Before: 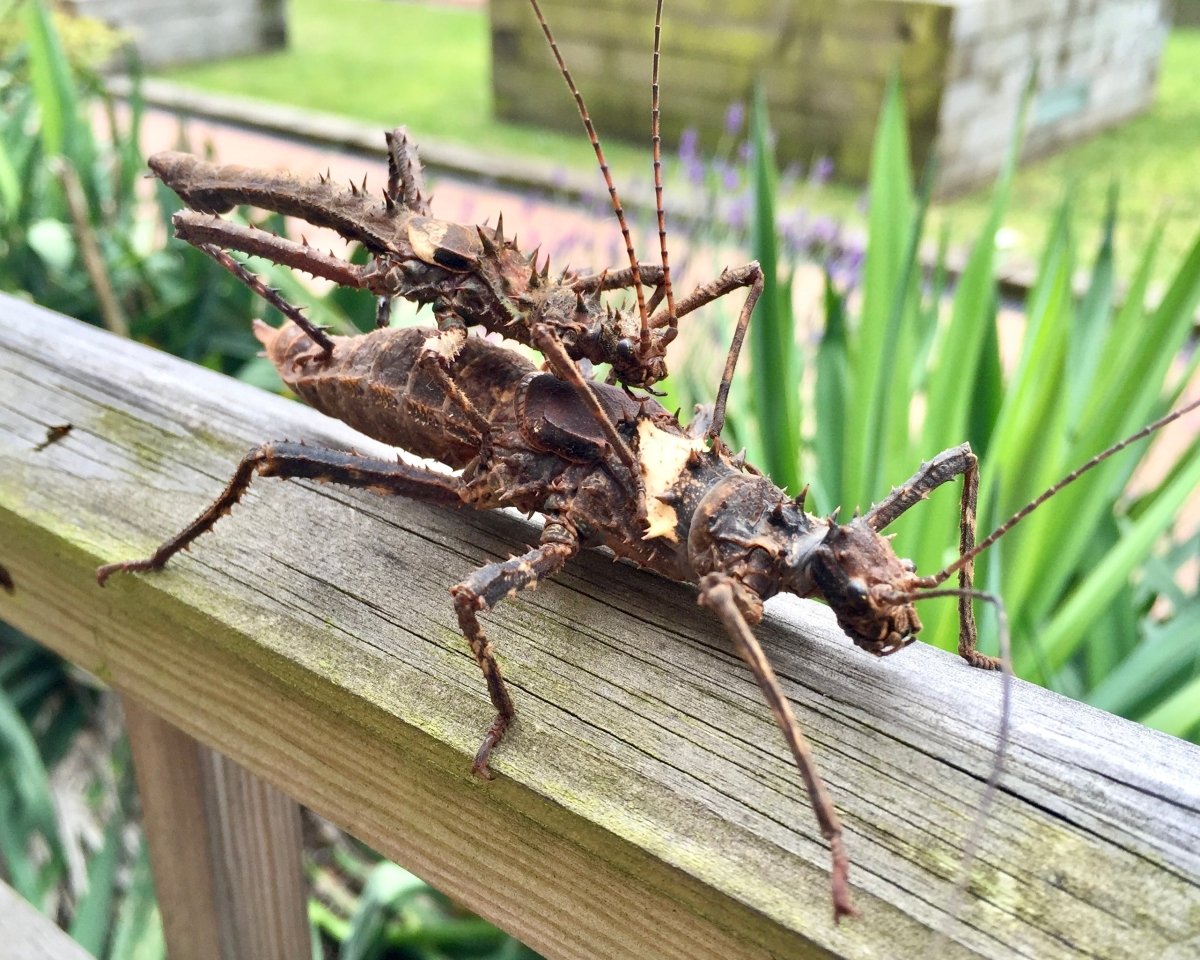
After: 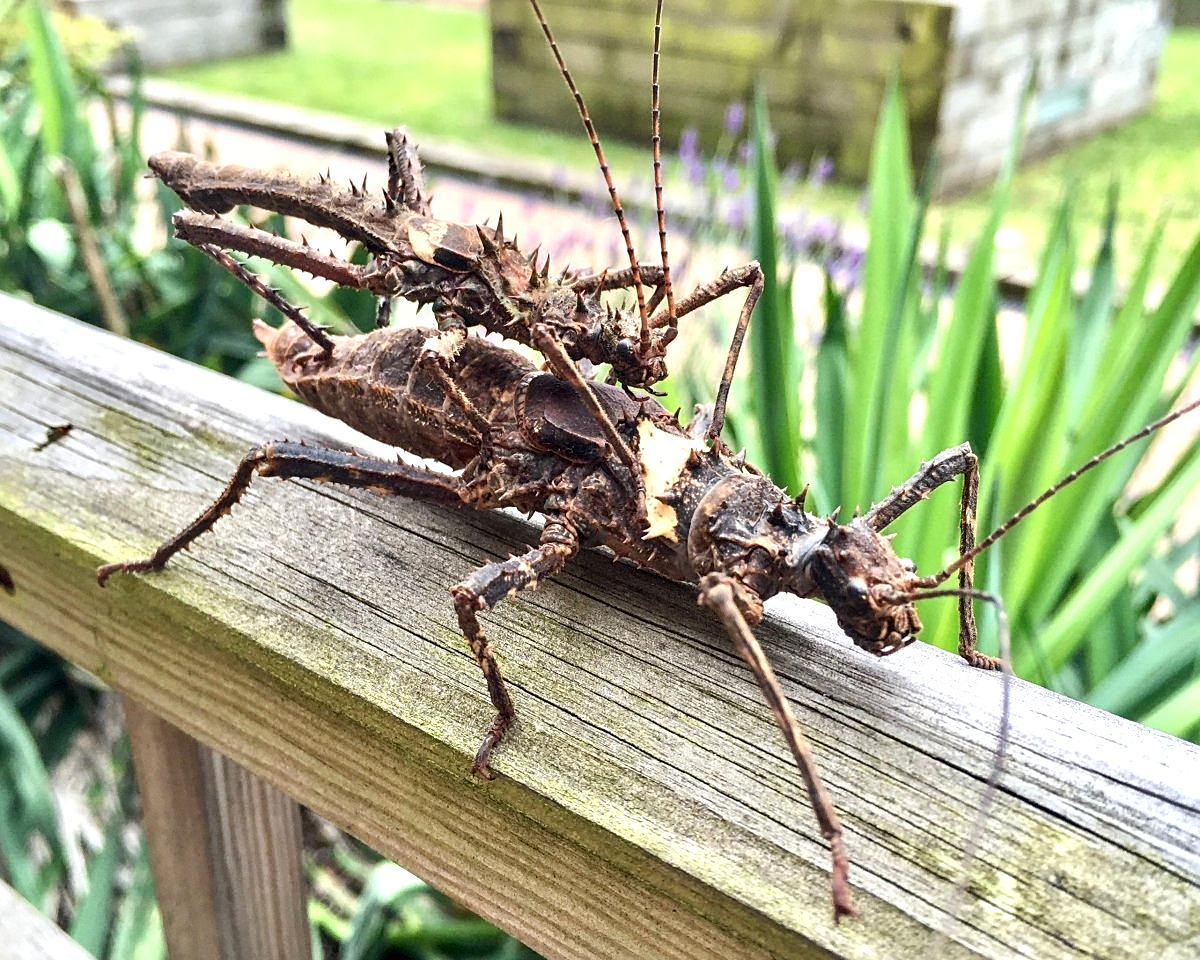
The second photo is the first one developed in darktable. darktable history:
local contrast: on, module defaults
tone equalizer: -8 EV -0.382 EV, -7 EV -0.42 EV, -6 EV -0.315 EV, -5 EV -0.237 EV, -3 EV 0.191 EV, -2 EV 0.304 EV, -1 EV 0.366 EV, +0 EV 0.417 EV, edges refinement/feathering 500, mask exposure compensation -1.57 EV, preserve details no
sharpen: on, module defaults
